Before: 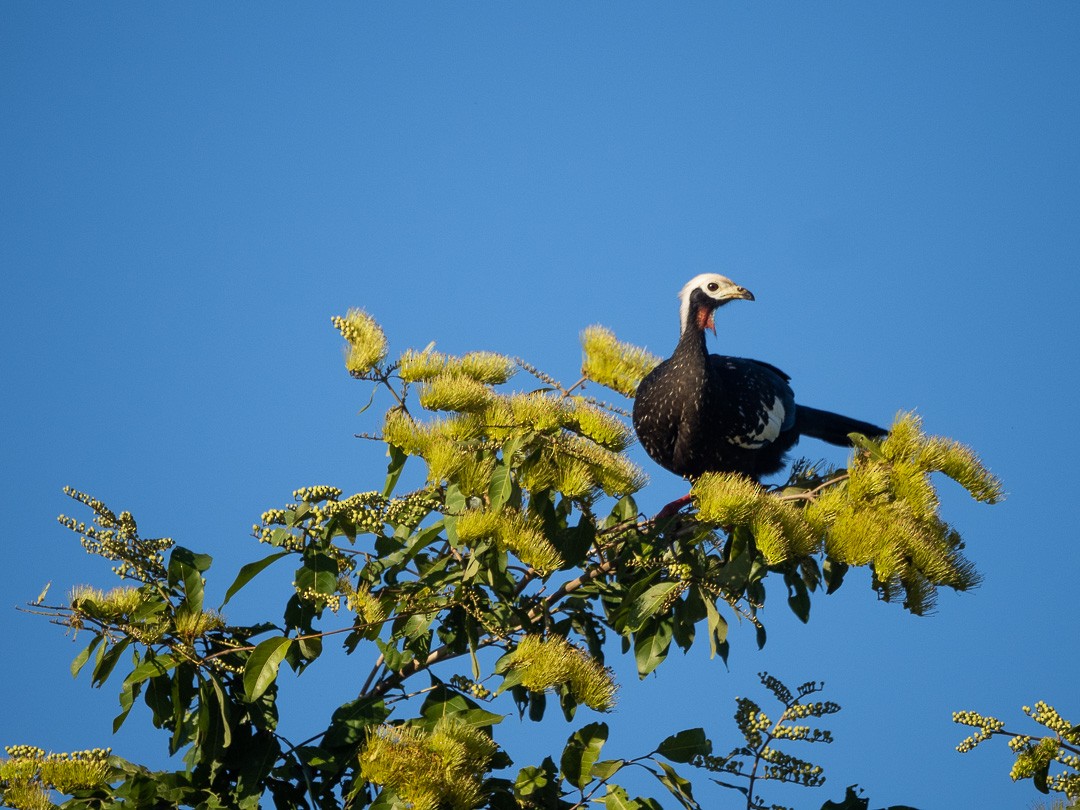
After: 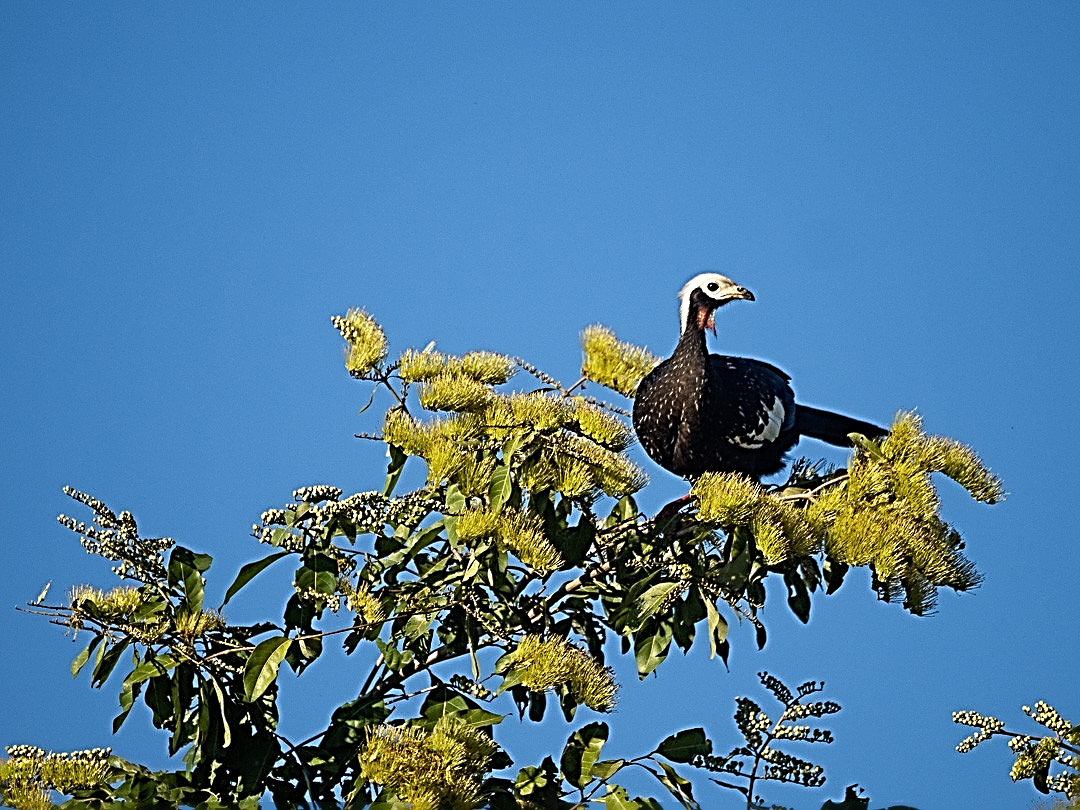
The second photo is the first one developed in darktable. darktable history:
sharpen: radius 3.175, amount 1.742
